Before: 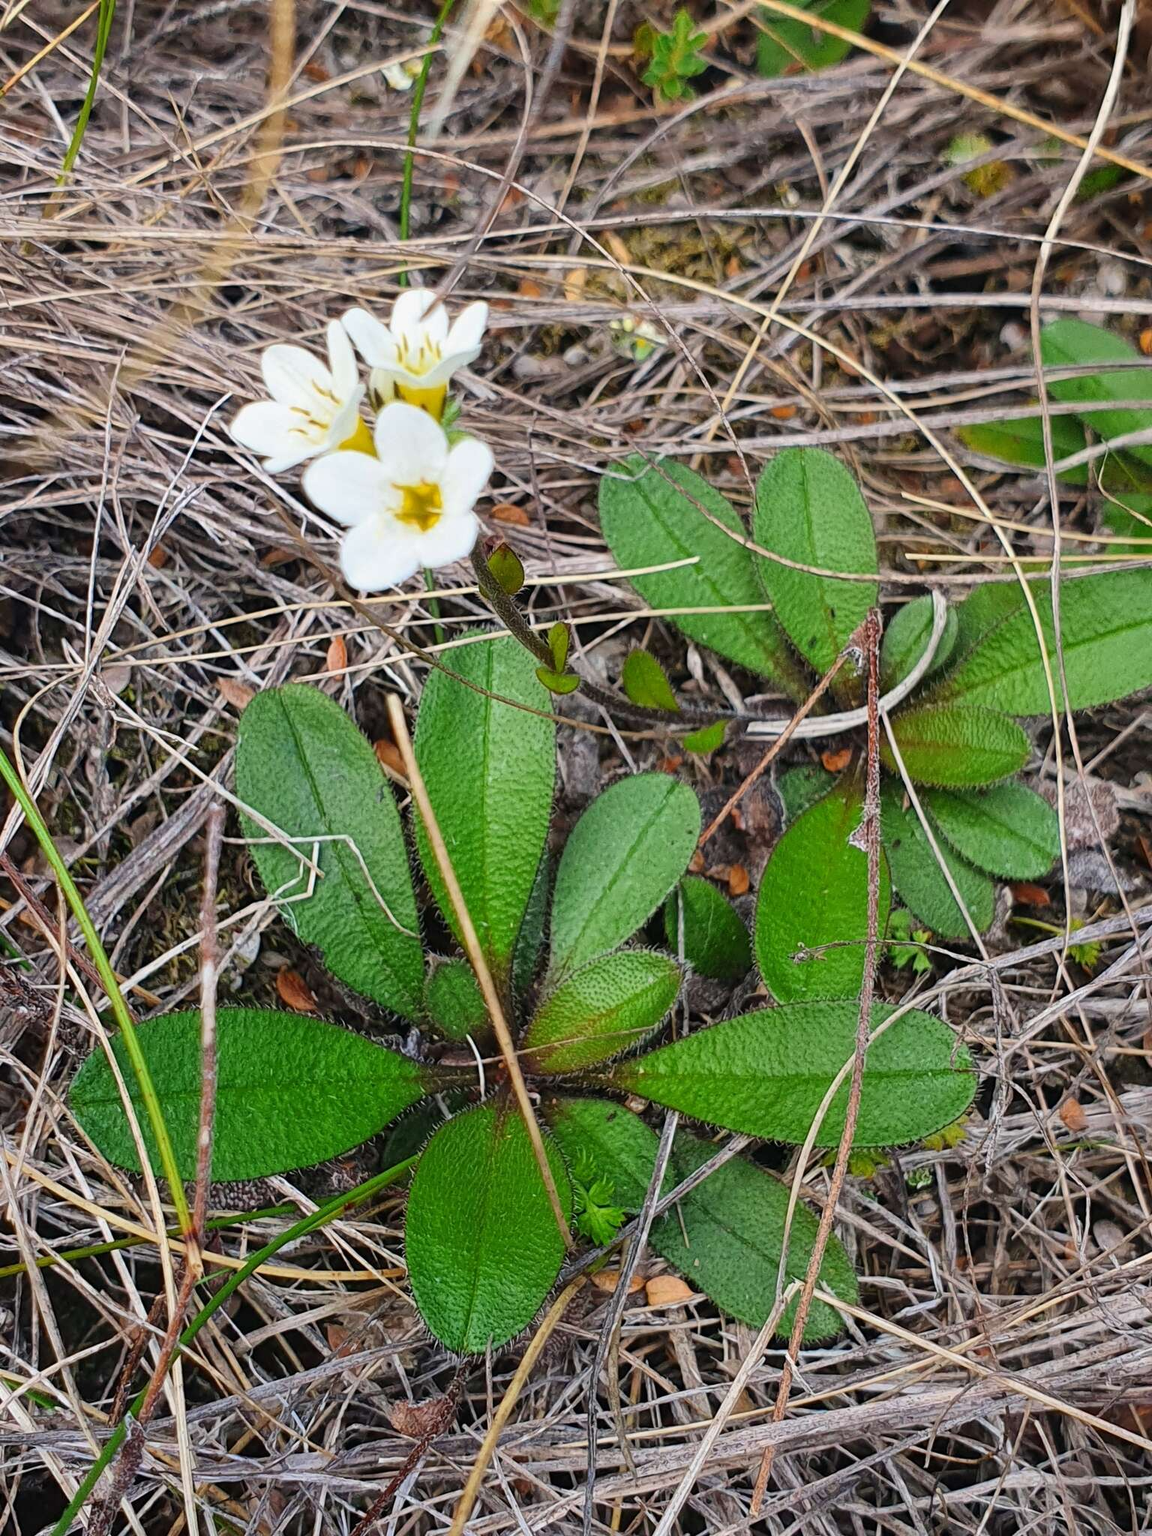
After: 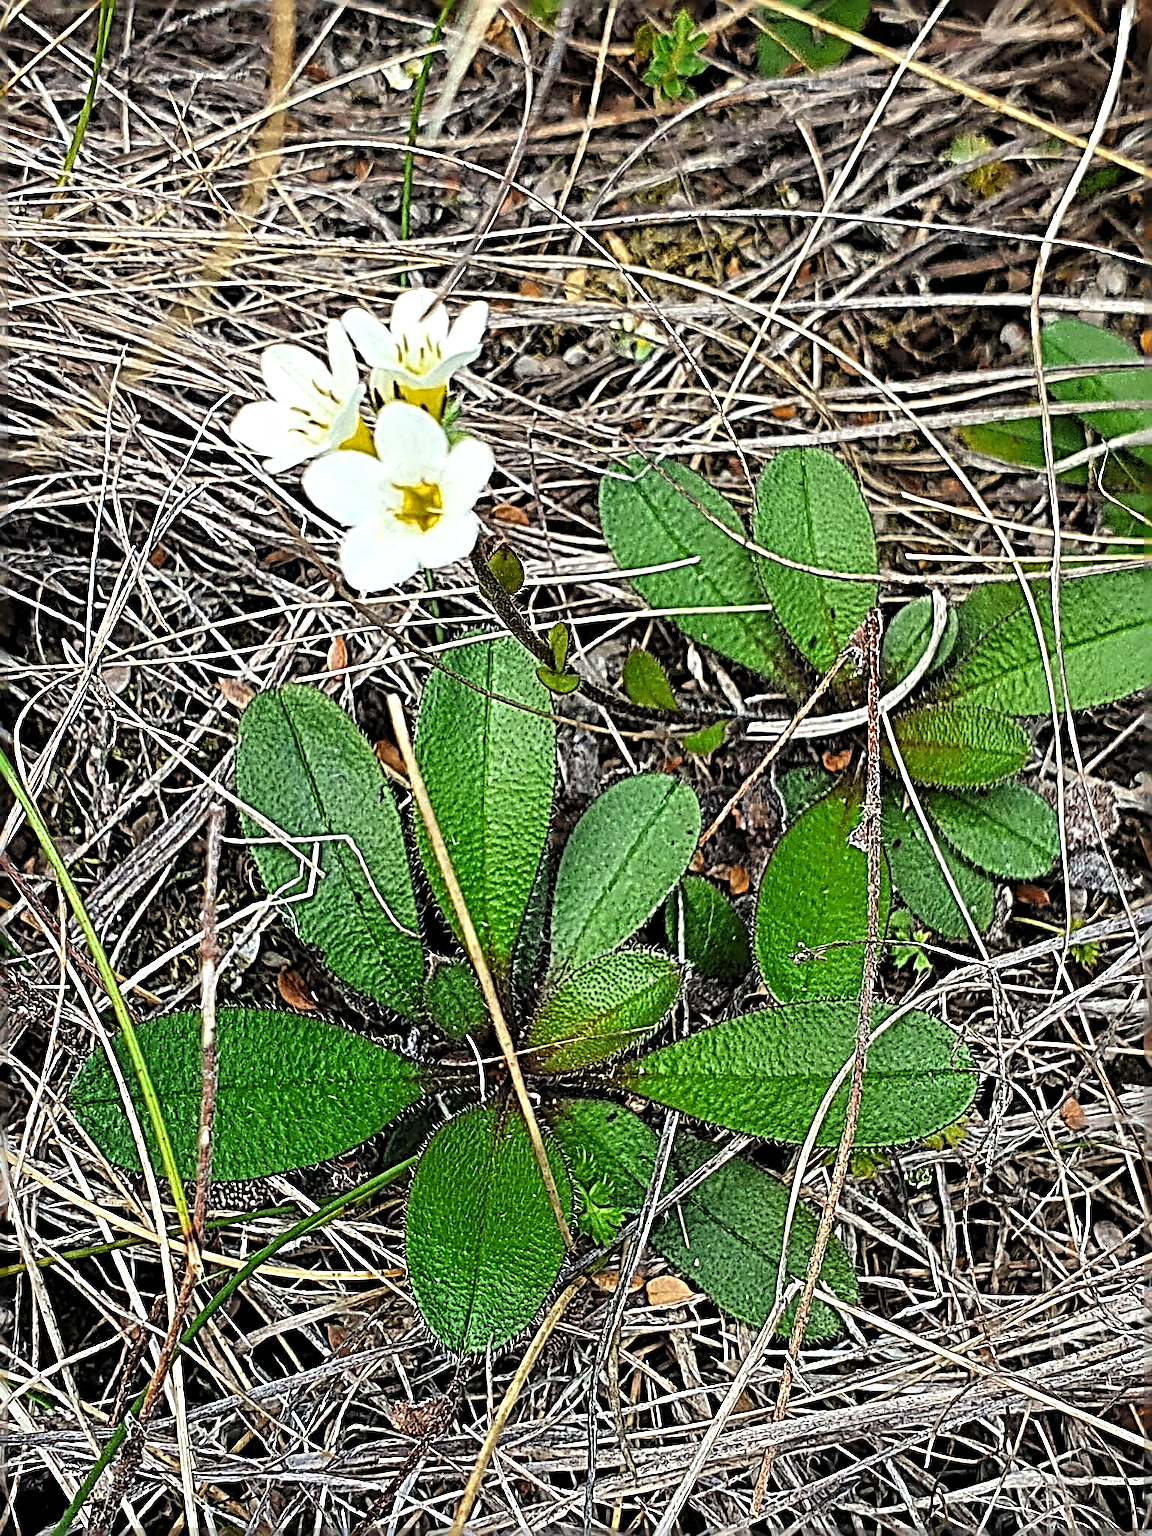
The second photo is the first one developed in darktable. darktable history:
color correction: highlights a* -4.58, highlights b* 5.03, saturation 0.962
sharpen: radius 4.039, amount 1.999
levels: levels [0.062, 0.494, 0.925]
